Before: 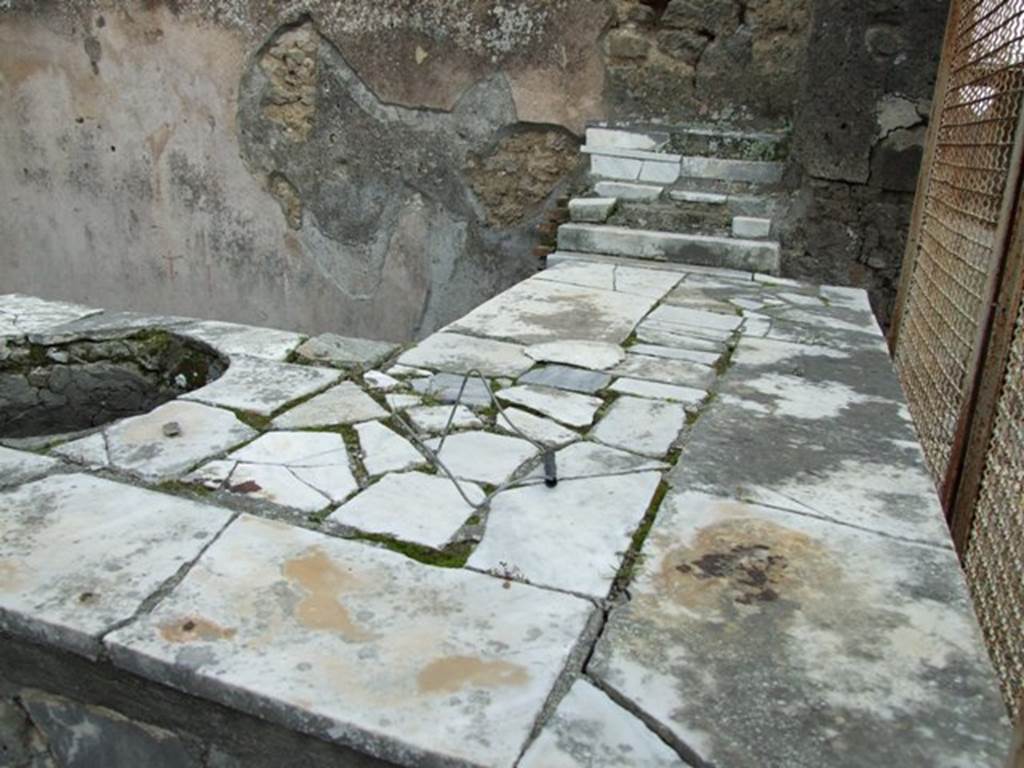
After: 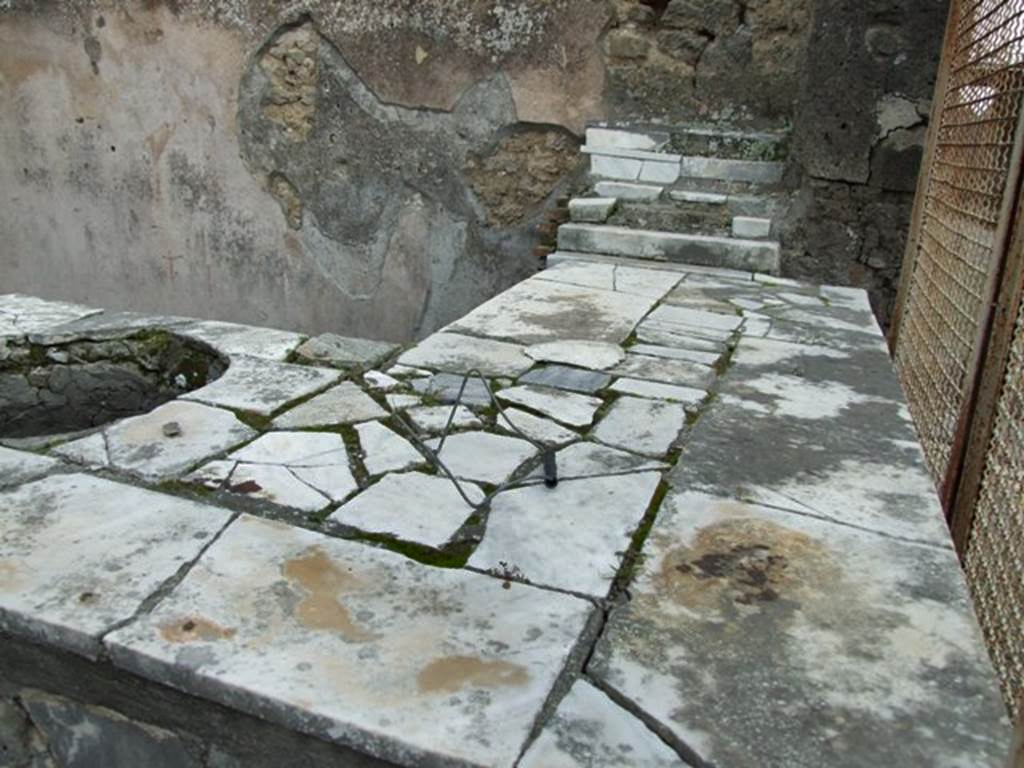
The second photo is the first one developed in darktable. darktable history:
shadows and highlights: shadows 20.8, highlights -82, soften with gaussian
